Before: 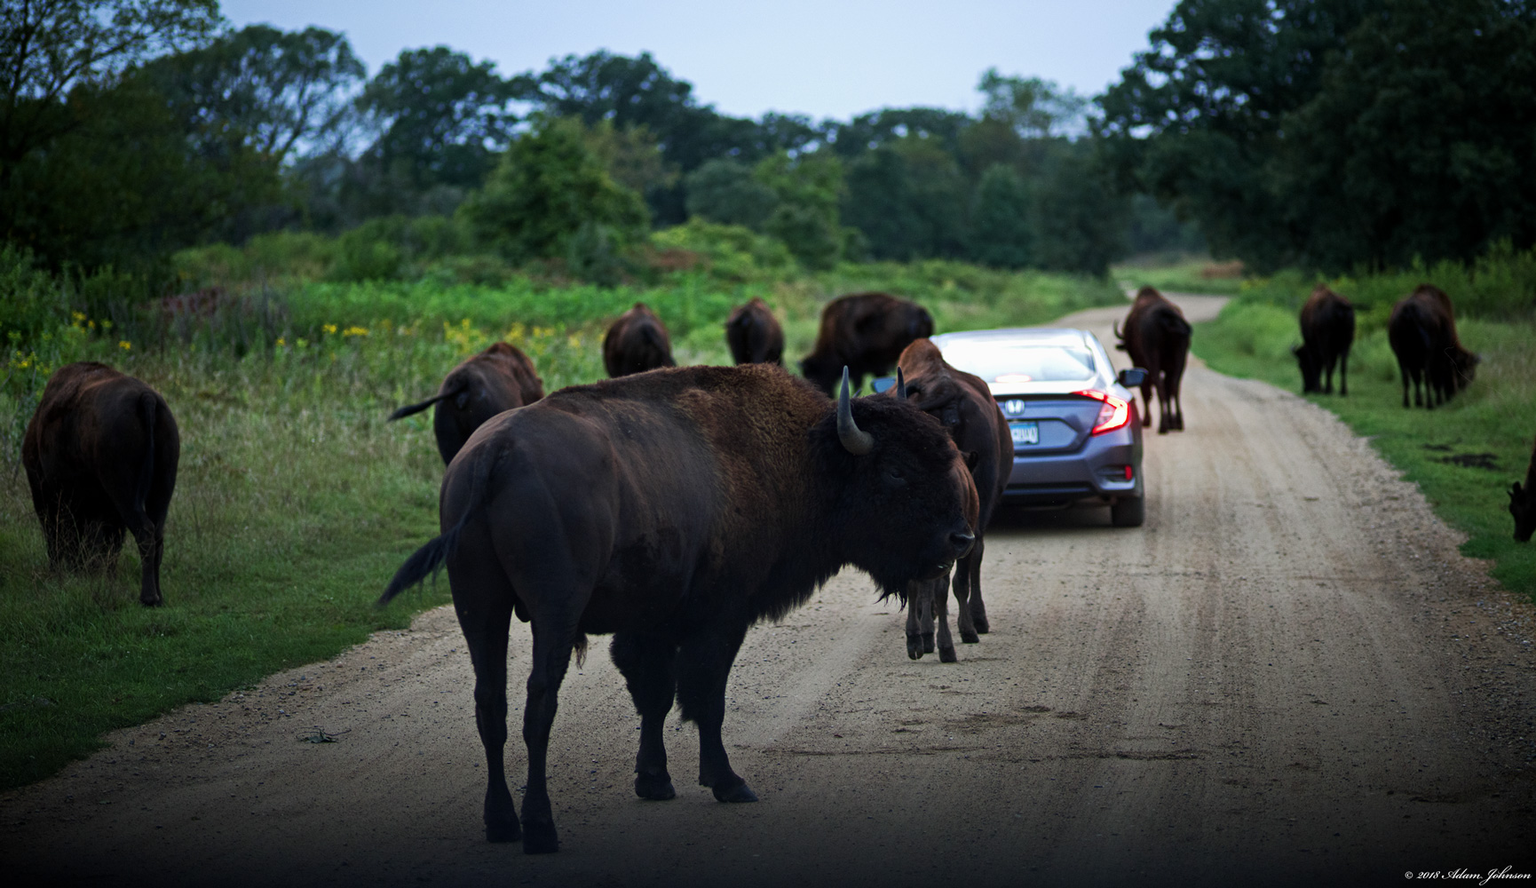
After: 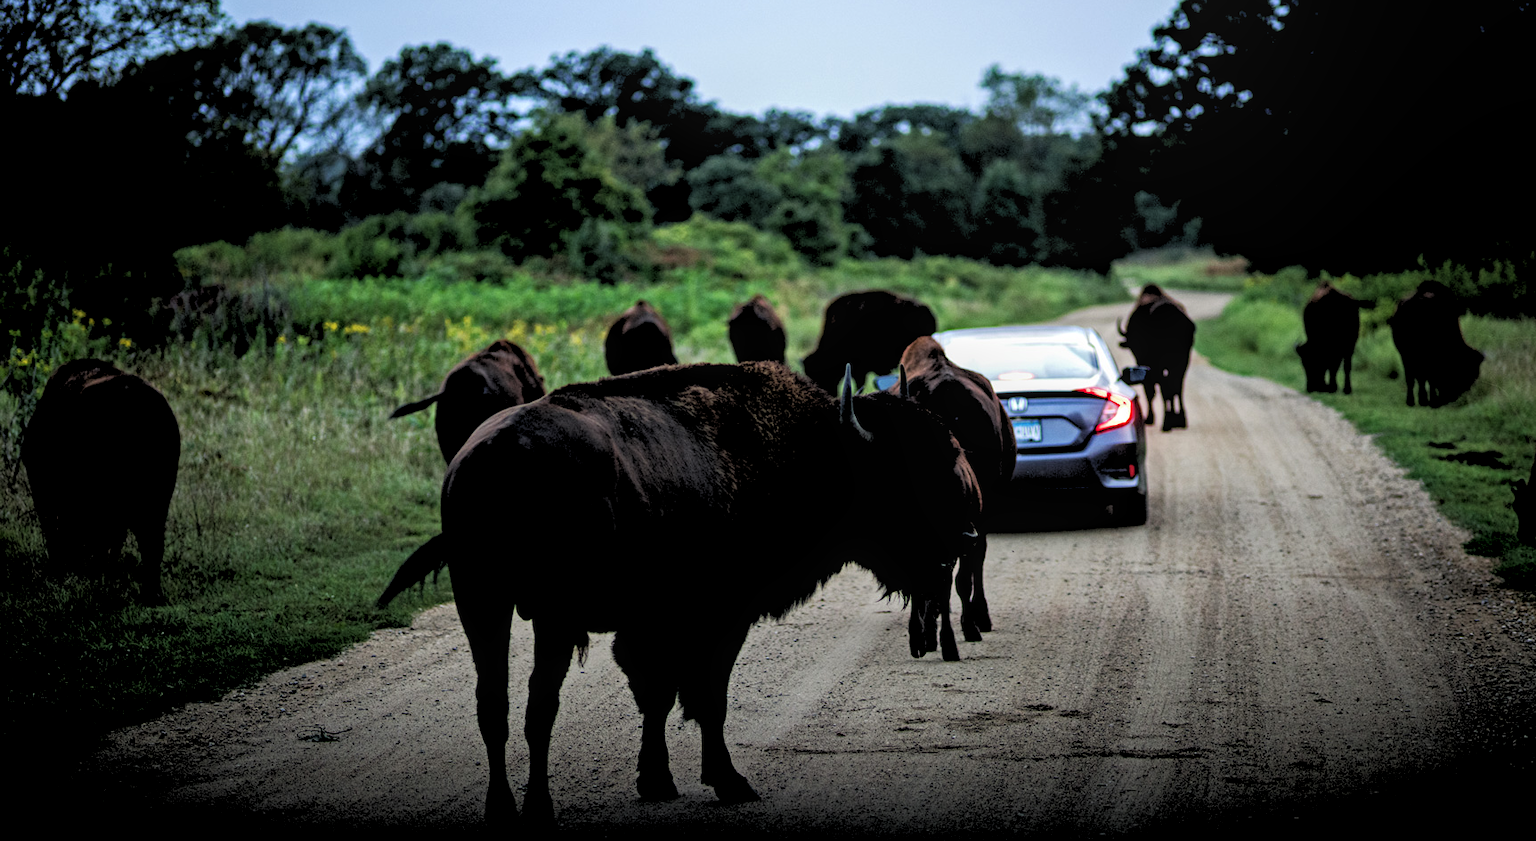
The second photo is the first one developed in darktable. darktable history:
local contrast: on, module defaults
rgb levels: levels [[0.029, 0.461, 0.922], [0, 0.5, 1], [0, 0.5, 1]]
crop: top 0.448%, right 0.264%, bottom 5.045%
